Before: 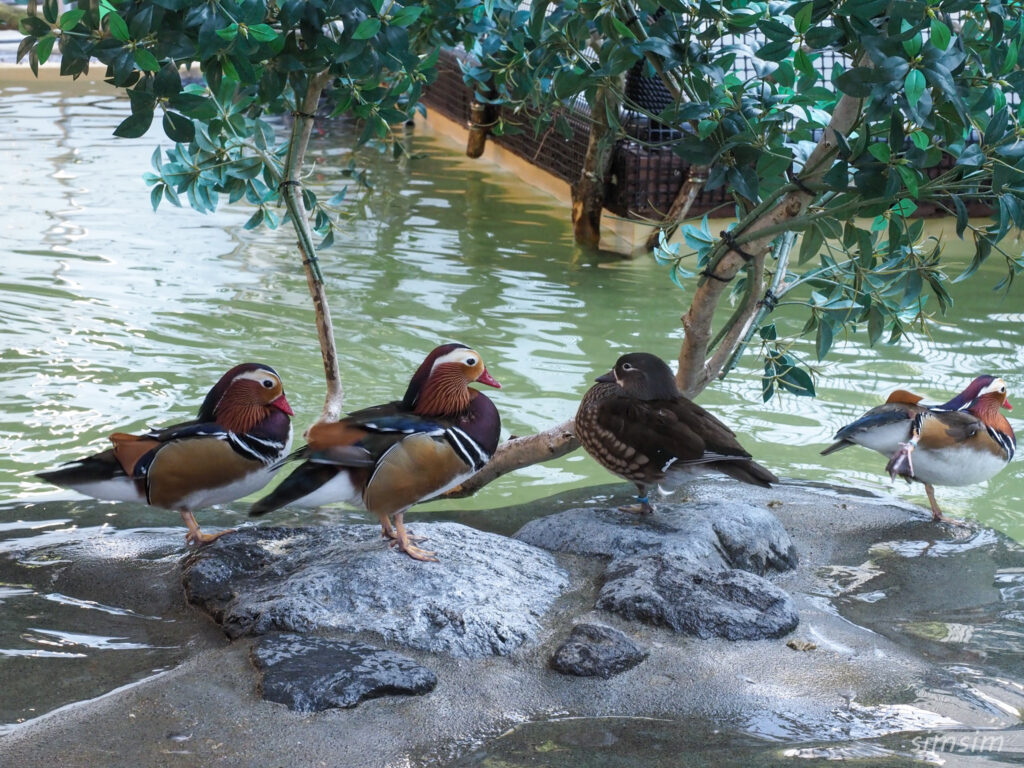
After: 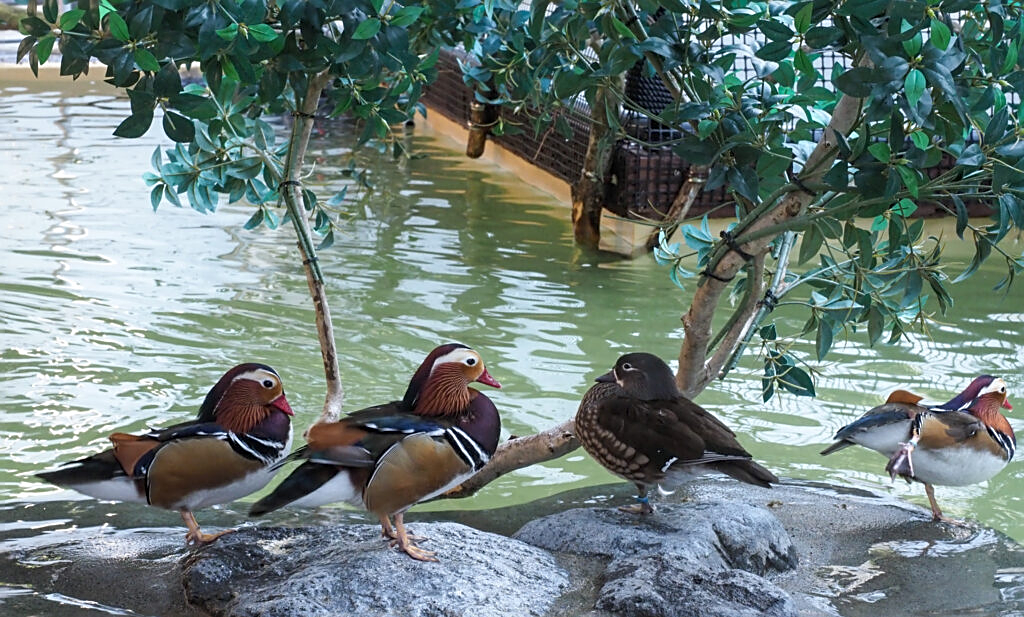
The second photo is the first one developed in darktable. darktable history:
crop: bottom 19.644%
sharpen: on, module defaults
